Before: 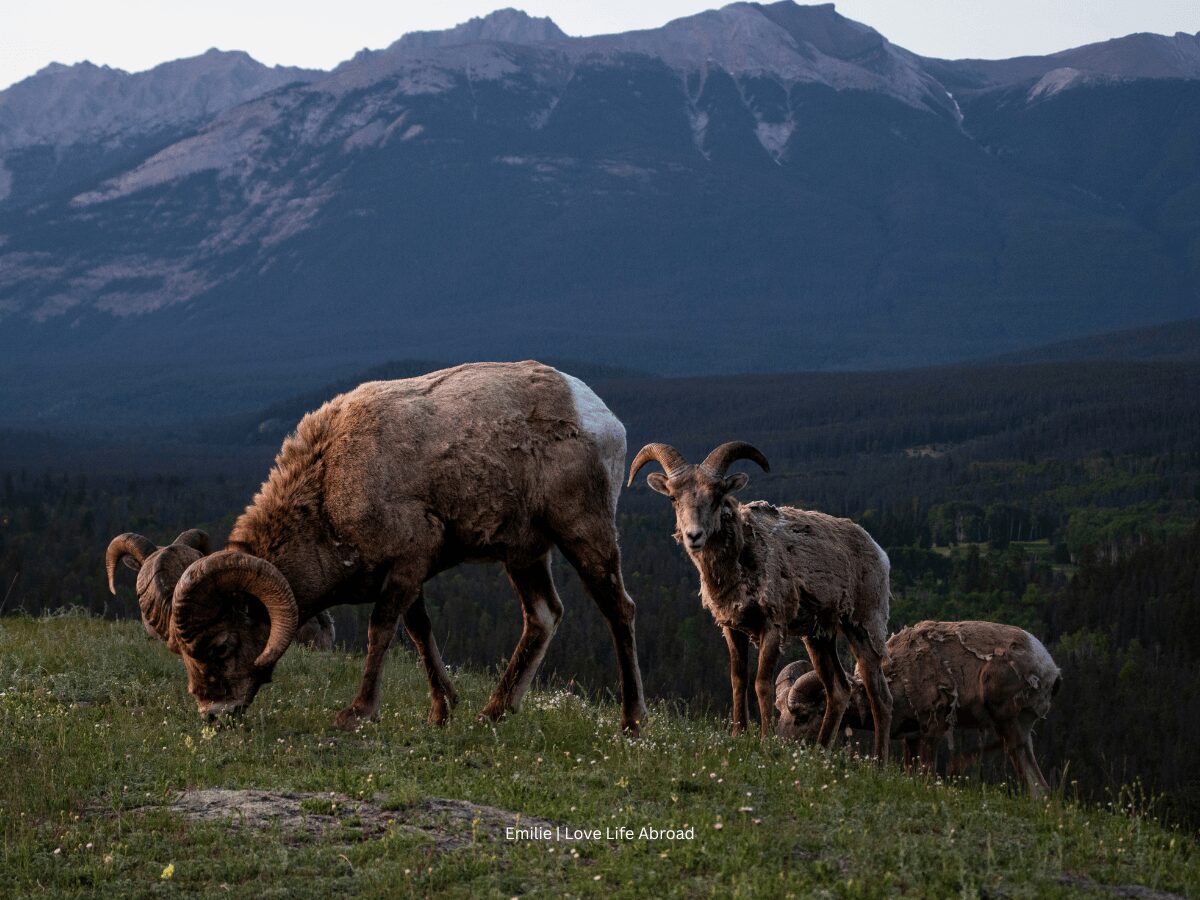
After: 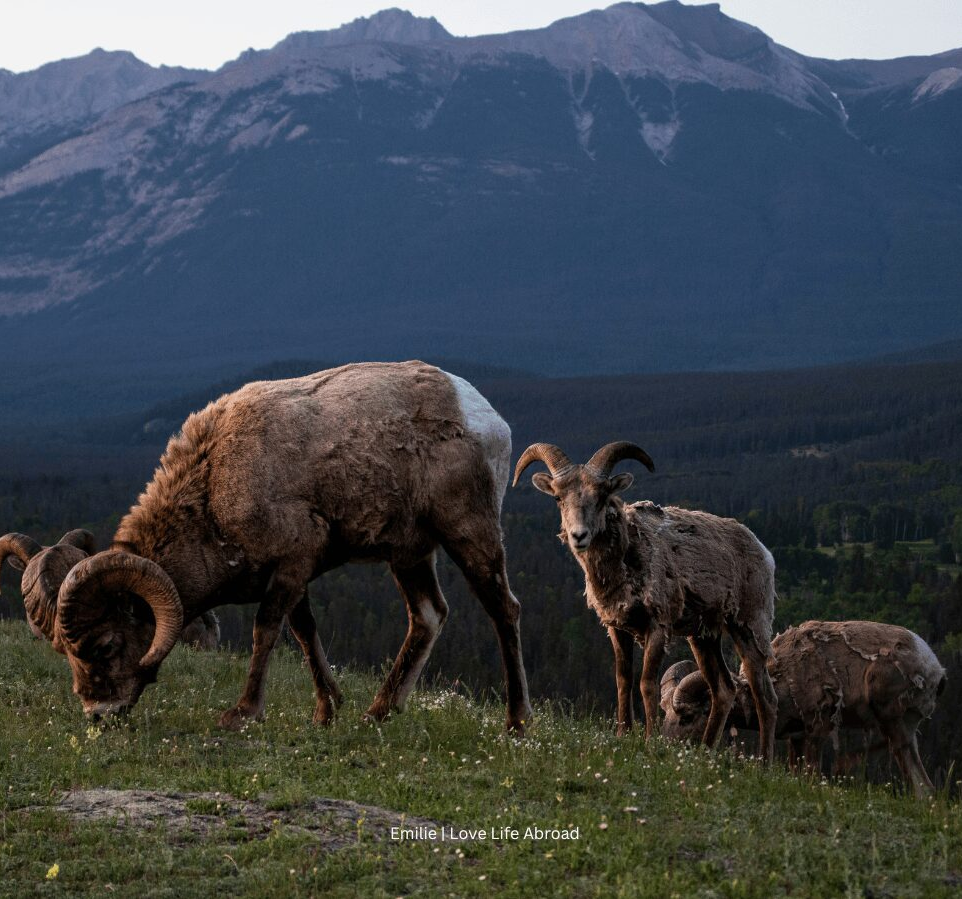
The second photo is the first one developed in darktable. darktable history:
crop and rotate: left 9.597%, right 10.195%
